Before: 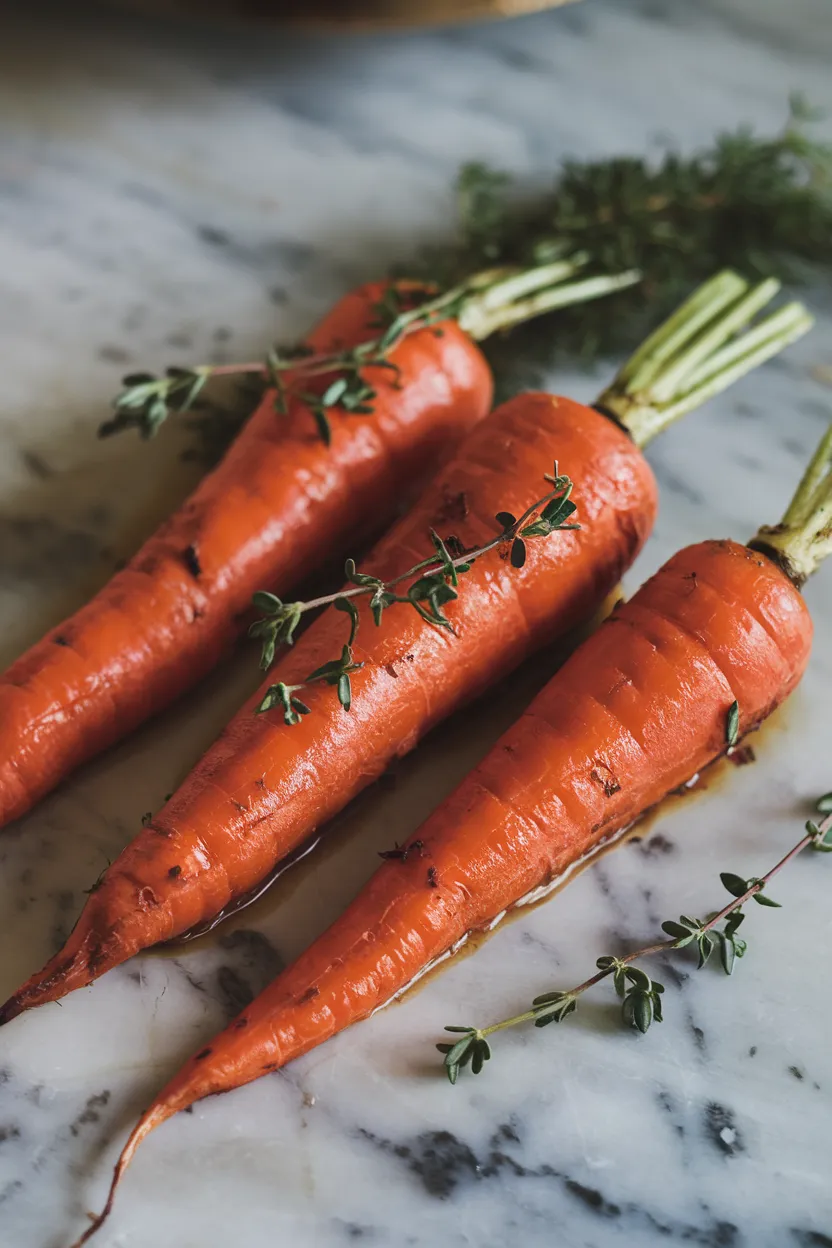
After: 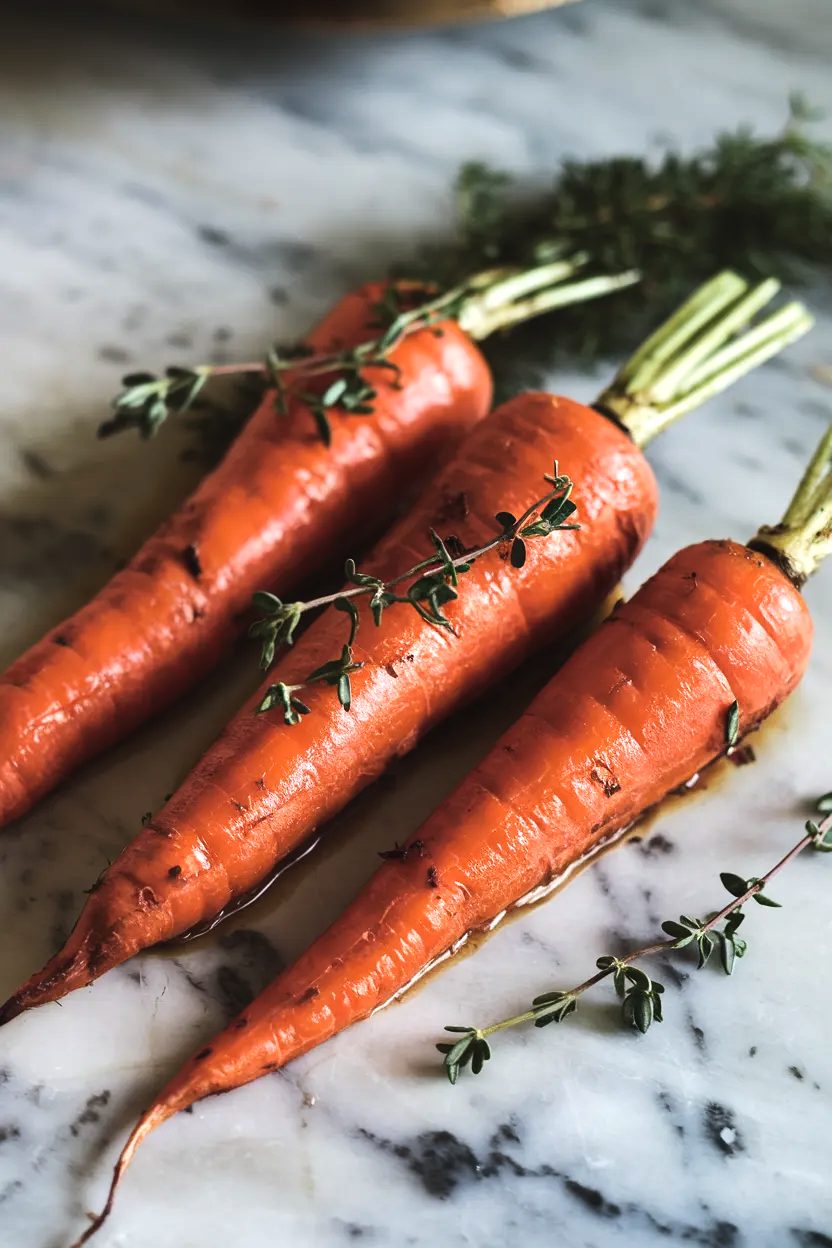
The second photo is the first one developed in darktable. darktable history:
tone equalizer: -8 EV -0.742 EV, -7 EV -0.7 EV, -6 EV -0.6 EV, -5 EV -0.392 EV, -3 EV 0.391 EV, -2 EV 0.6 EV, -1 EV 0.683 EV, +0 EV 0.76 EV, edges refinement/feathering 500, mask exposure compensation -1.57 EV, preserve details no
